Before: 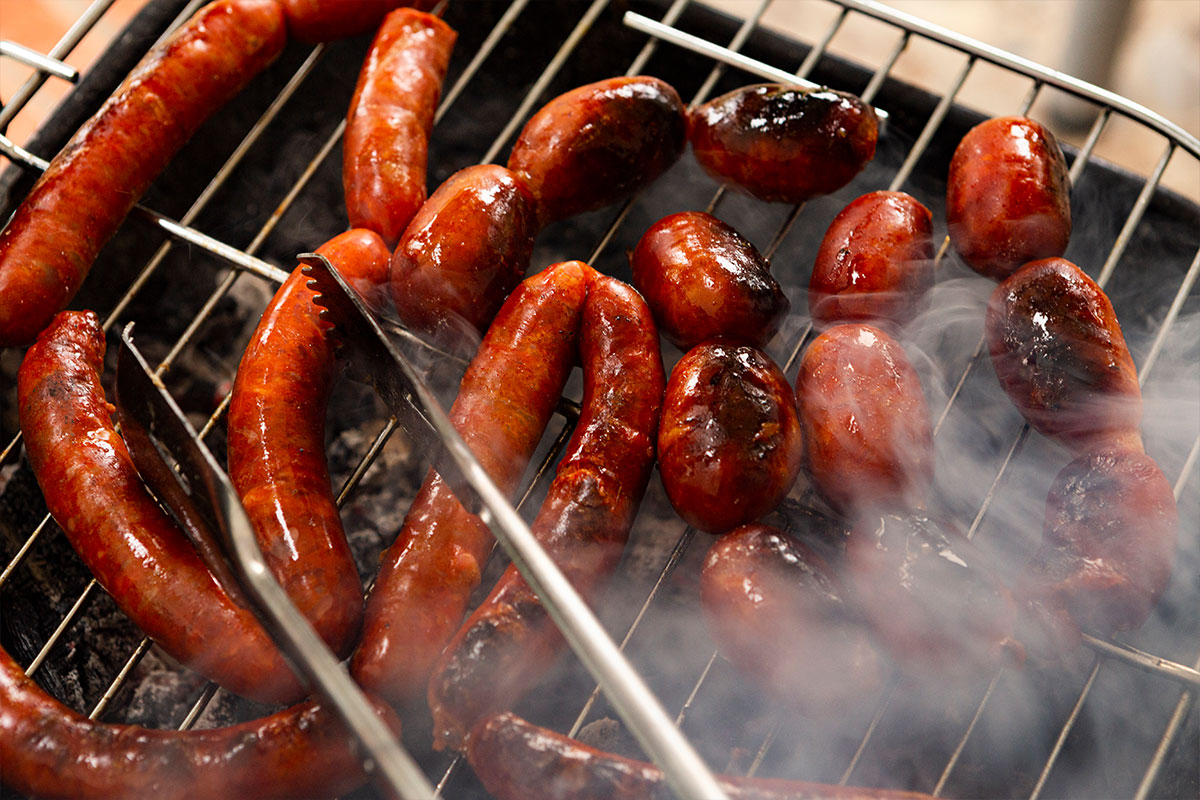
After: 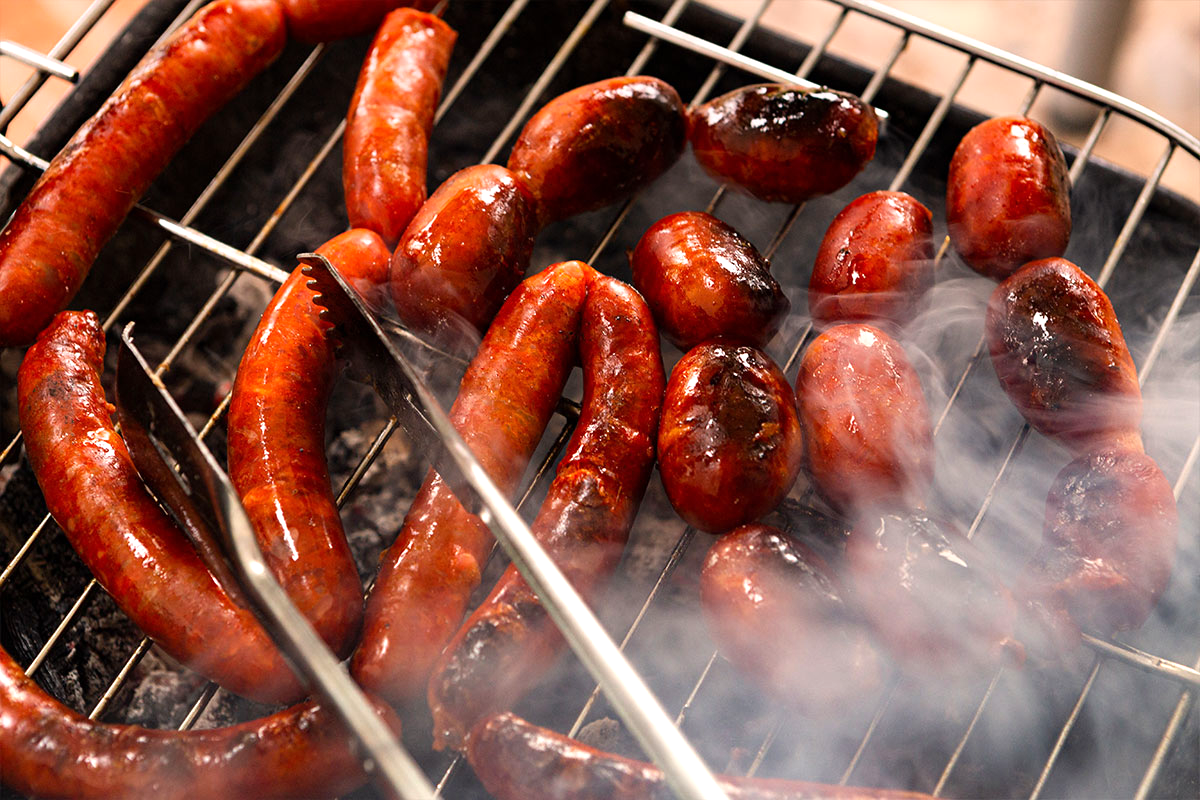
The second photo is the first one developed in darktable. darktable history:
exposure: exposure 0.29 EV
graduated density: density 0.38 EV, hardness 21%, rotation -6.11°, saturation 32%
